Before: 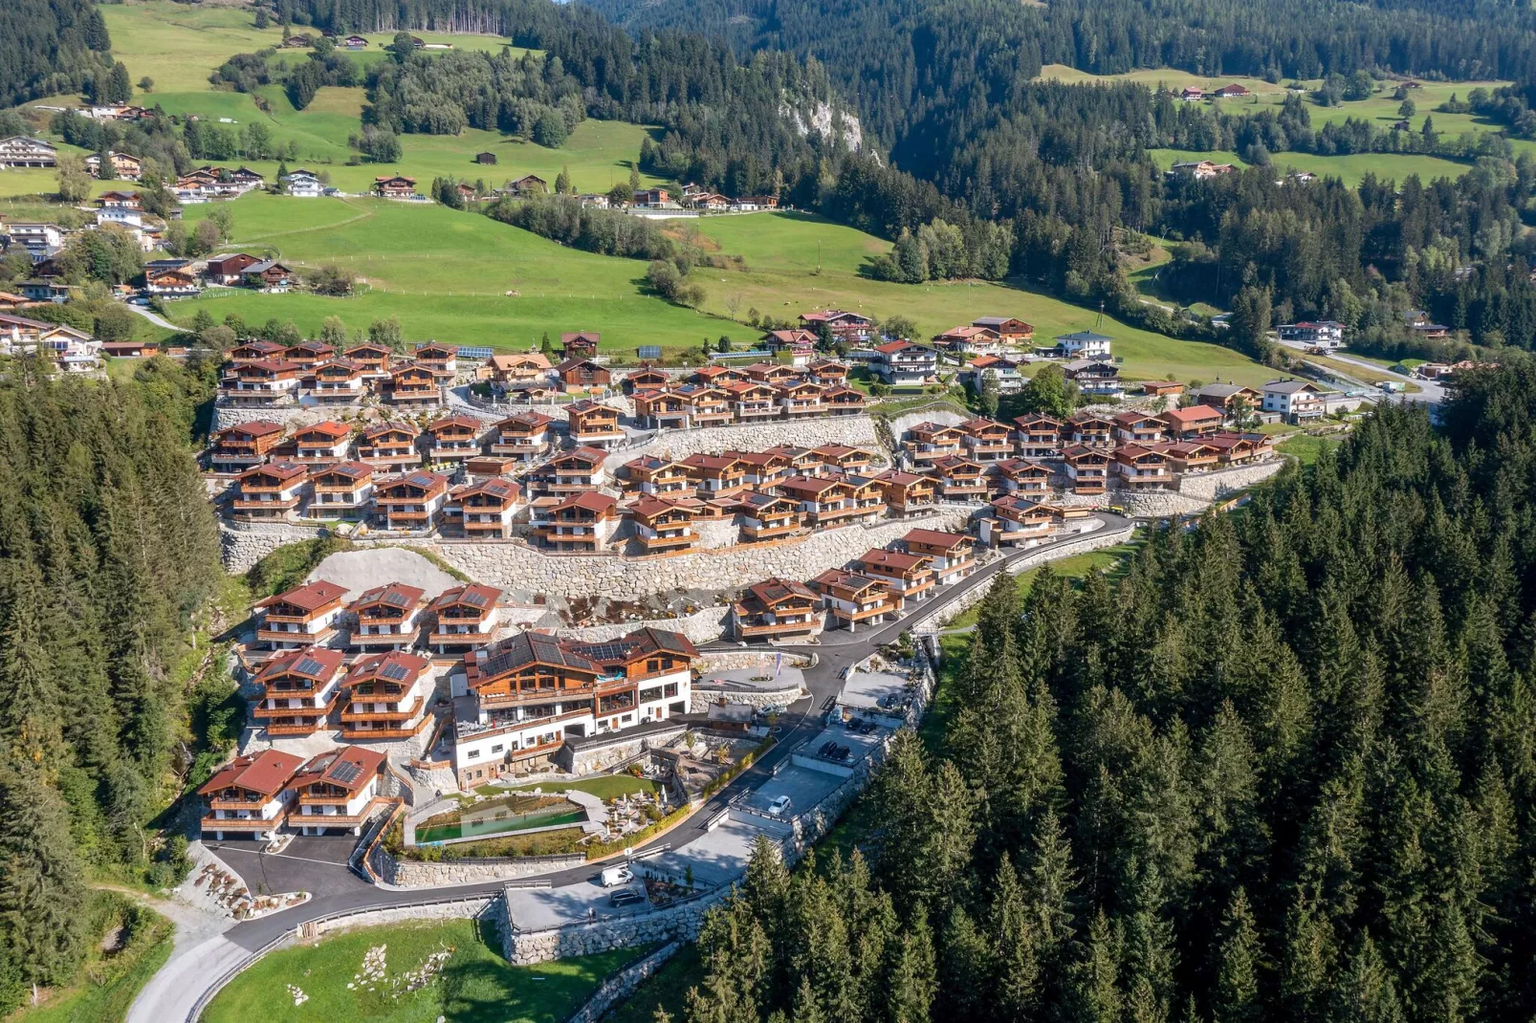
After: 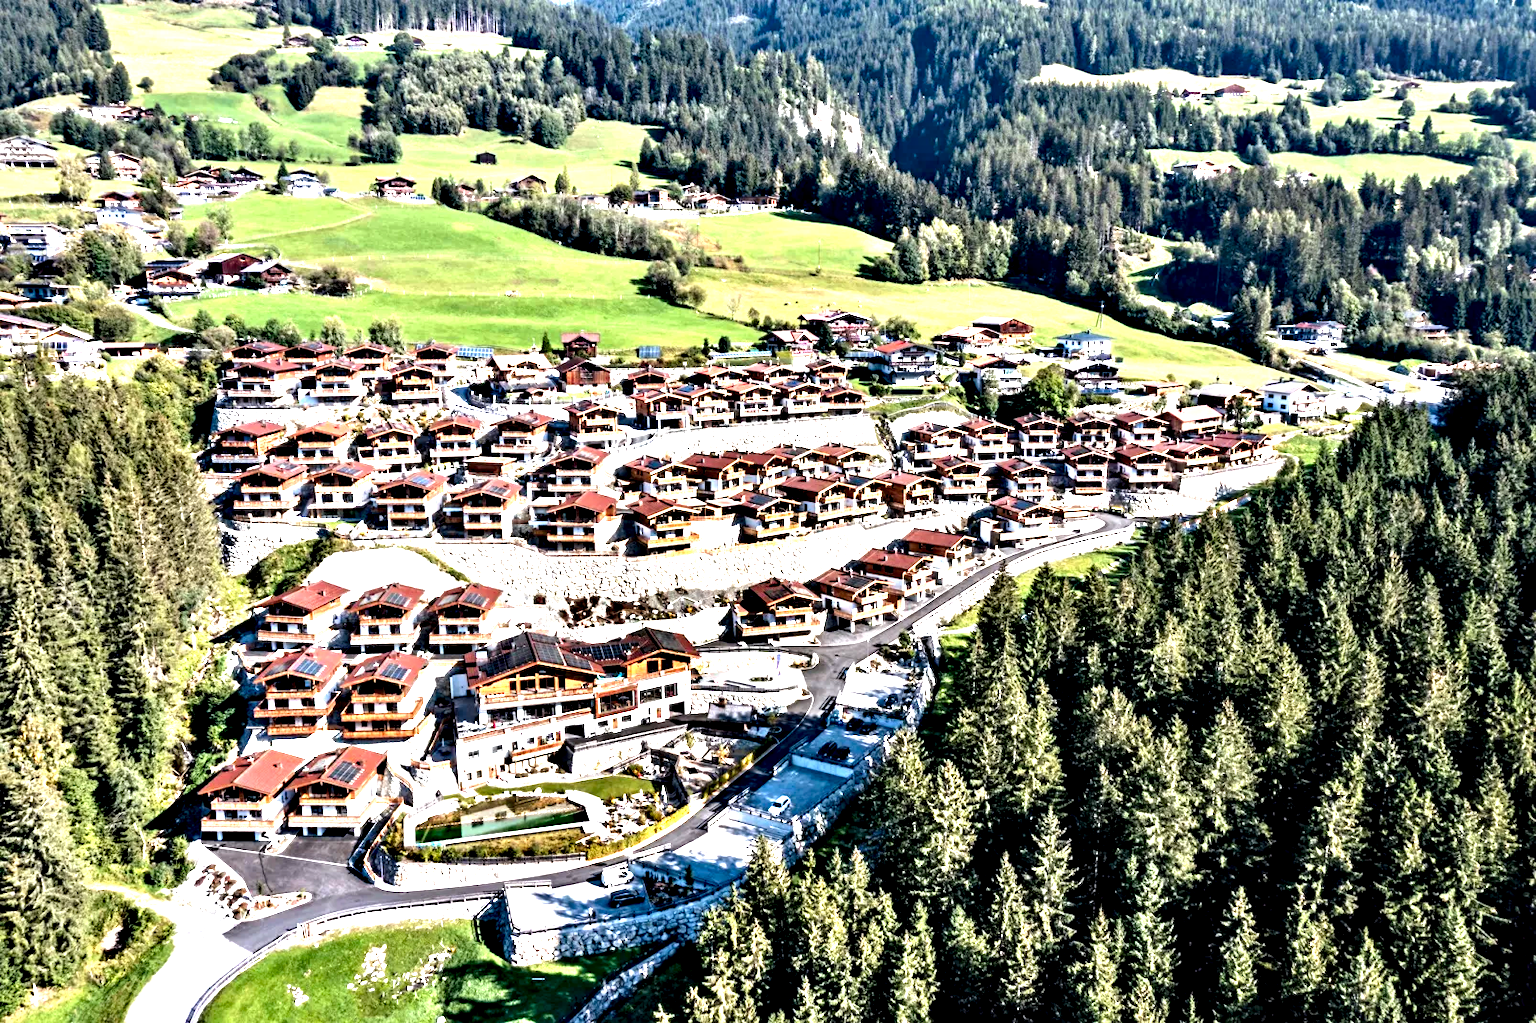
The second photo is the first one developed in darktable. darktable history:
exposure: black level correction 0, exposure 1.125 EV, compensate exposure bias true, compensate highlight preservation false
contrast equalizer: y [[0.48, 0.654, 0.731, 0.706, 0.772, 0.382], [0.55 ×6], [0 ×6], [0 ×6], [0 ×6]]
